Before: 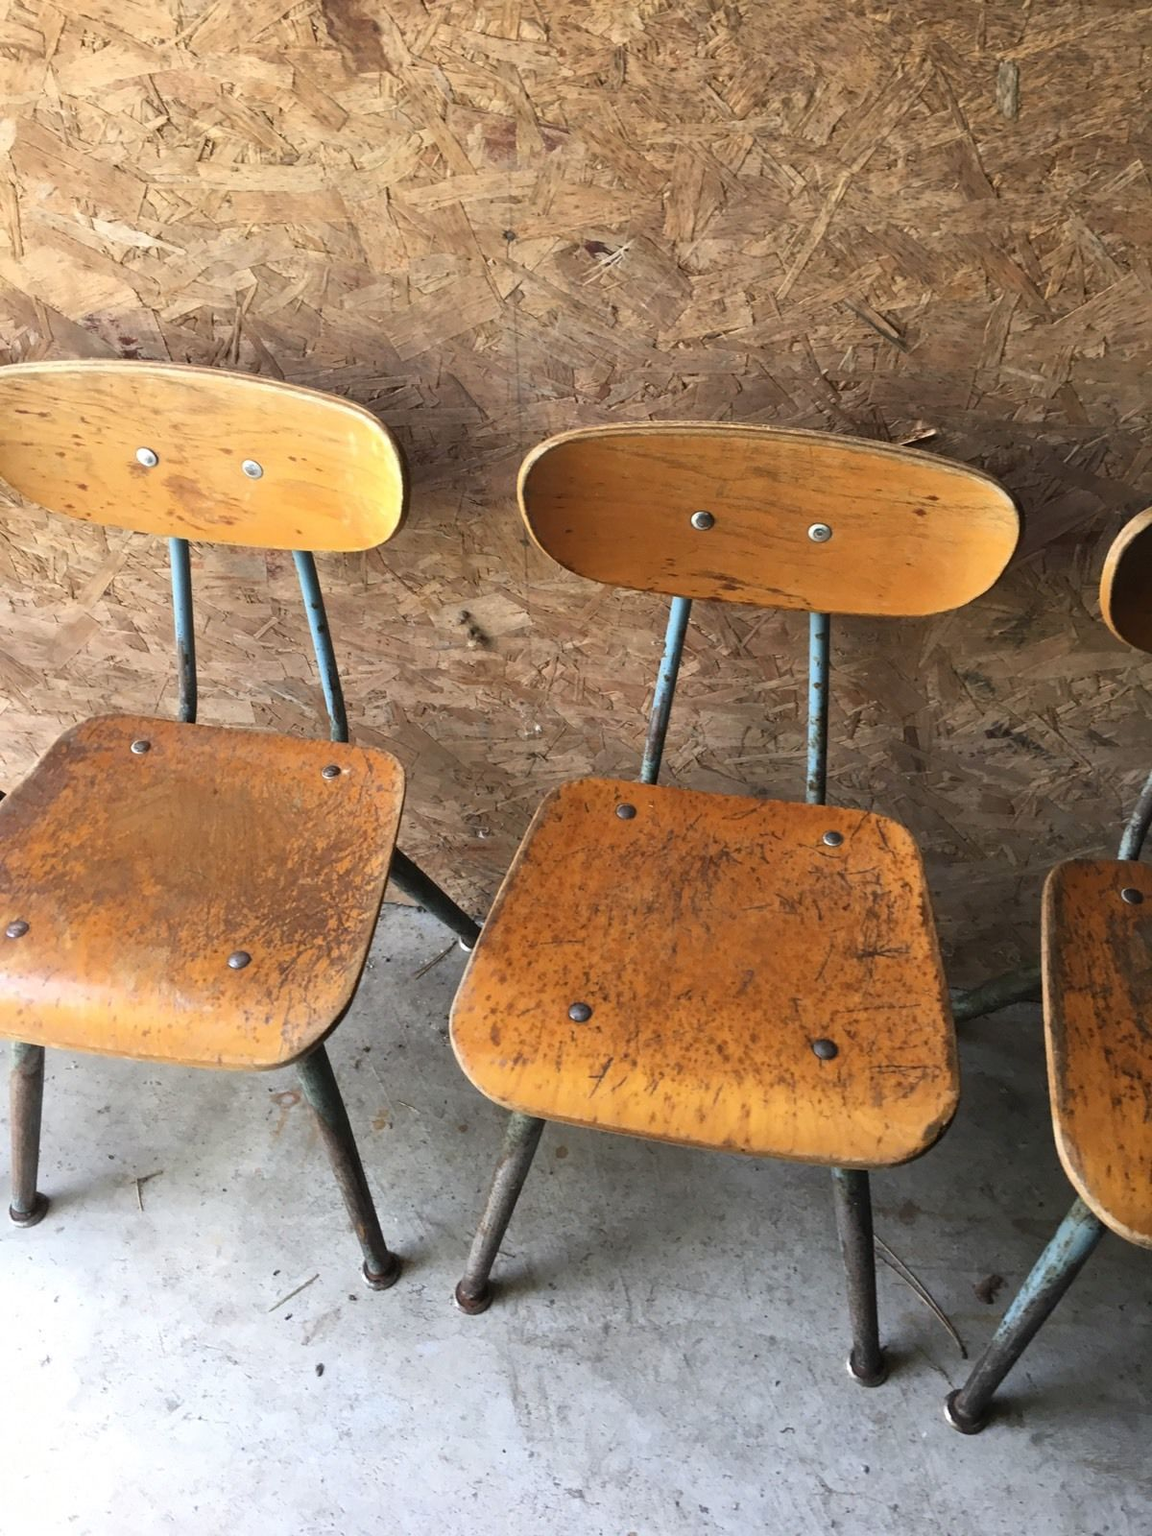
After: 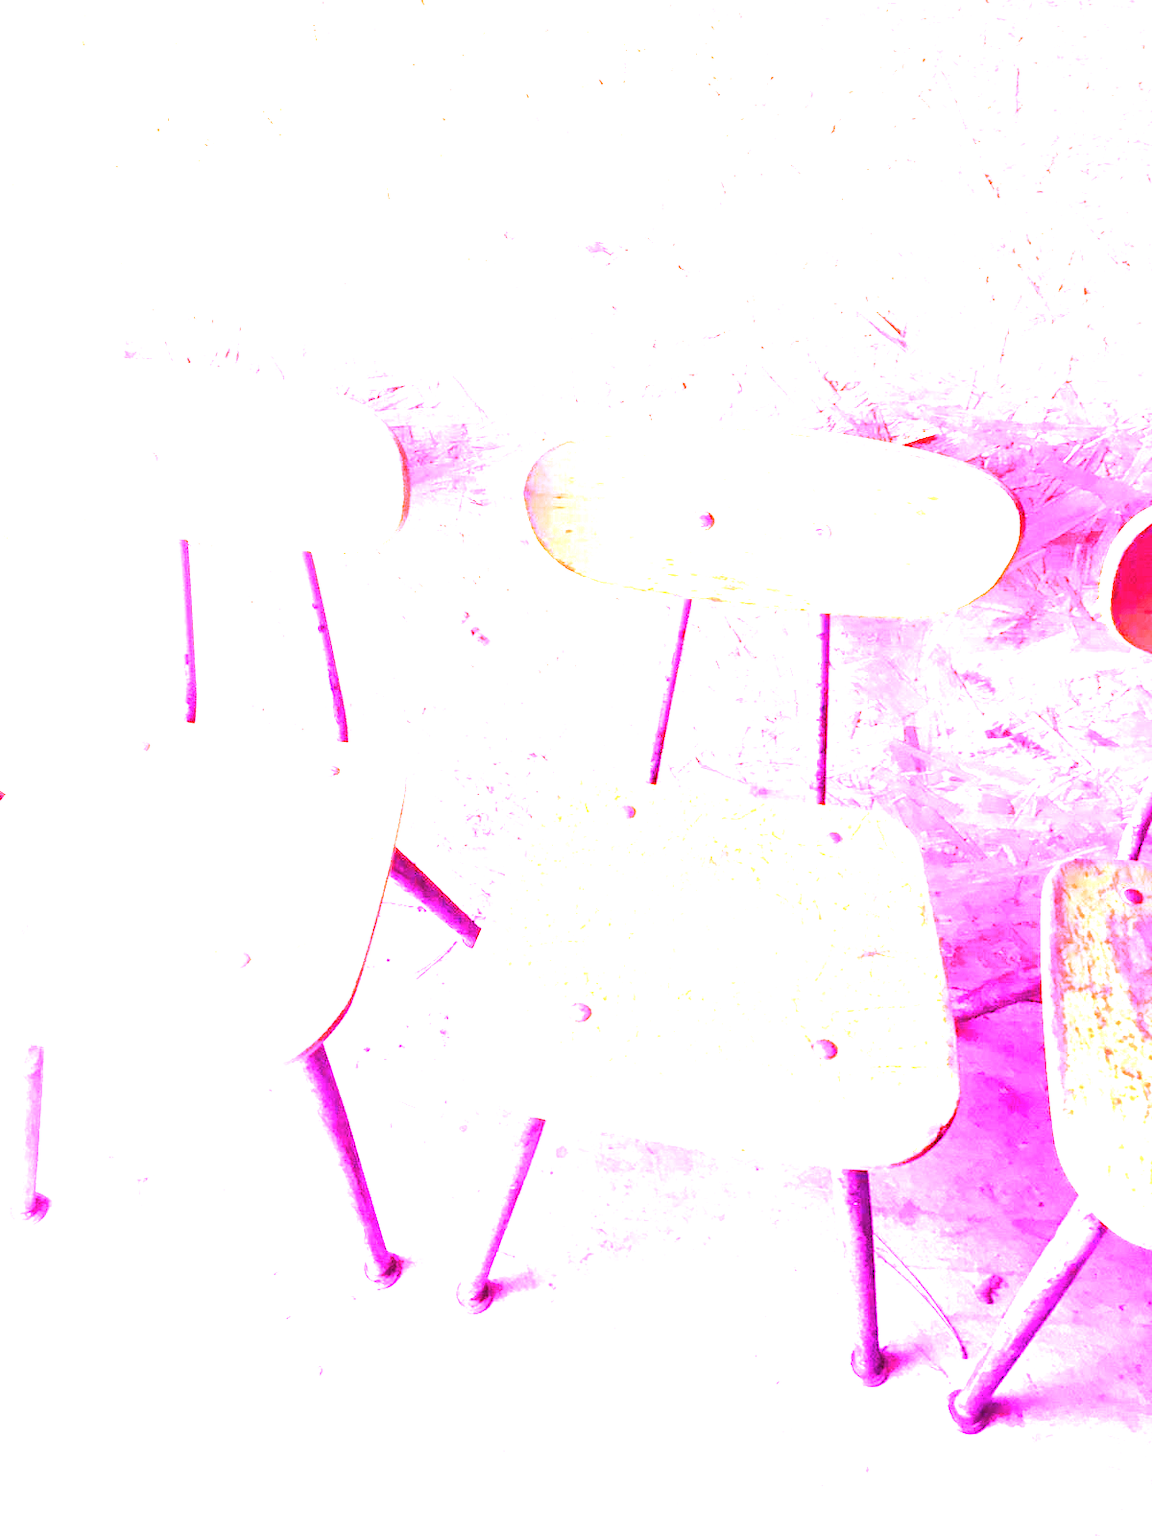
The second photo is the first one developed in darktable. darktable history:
white balance: red 8, blue 8
velvia: on, module defaults
